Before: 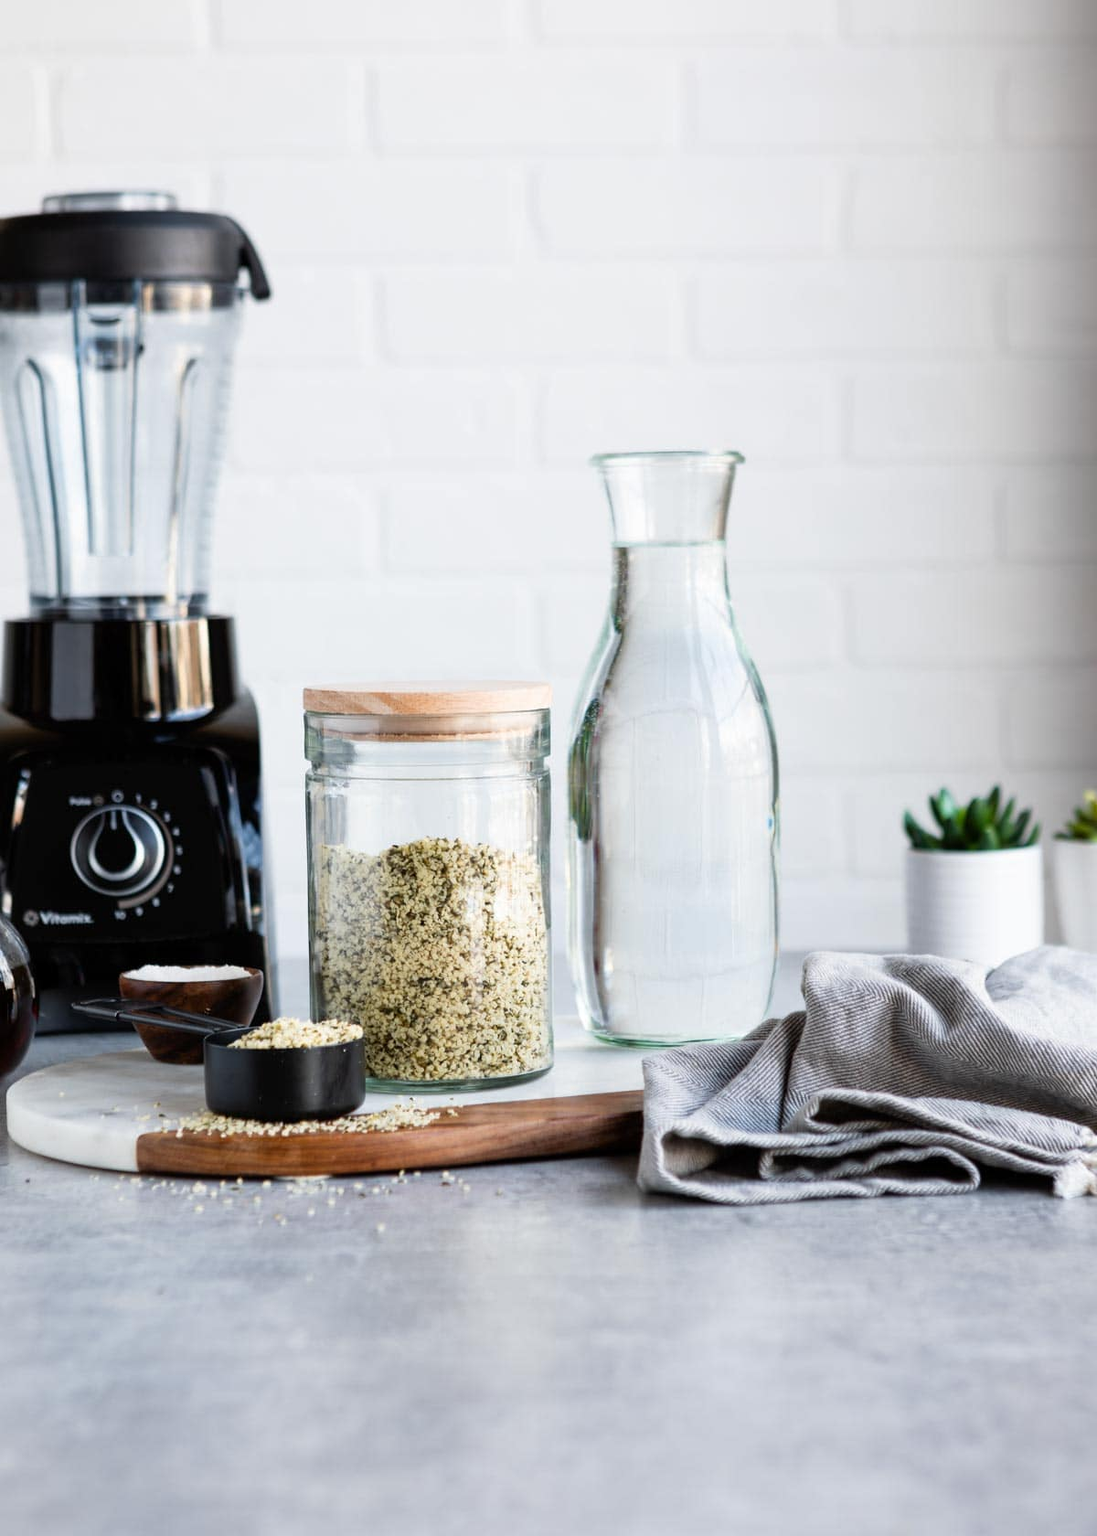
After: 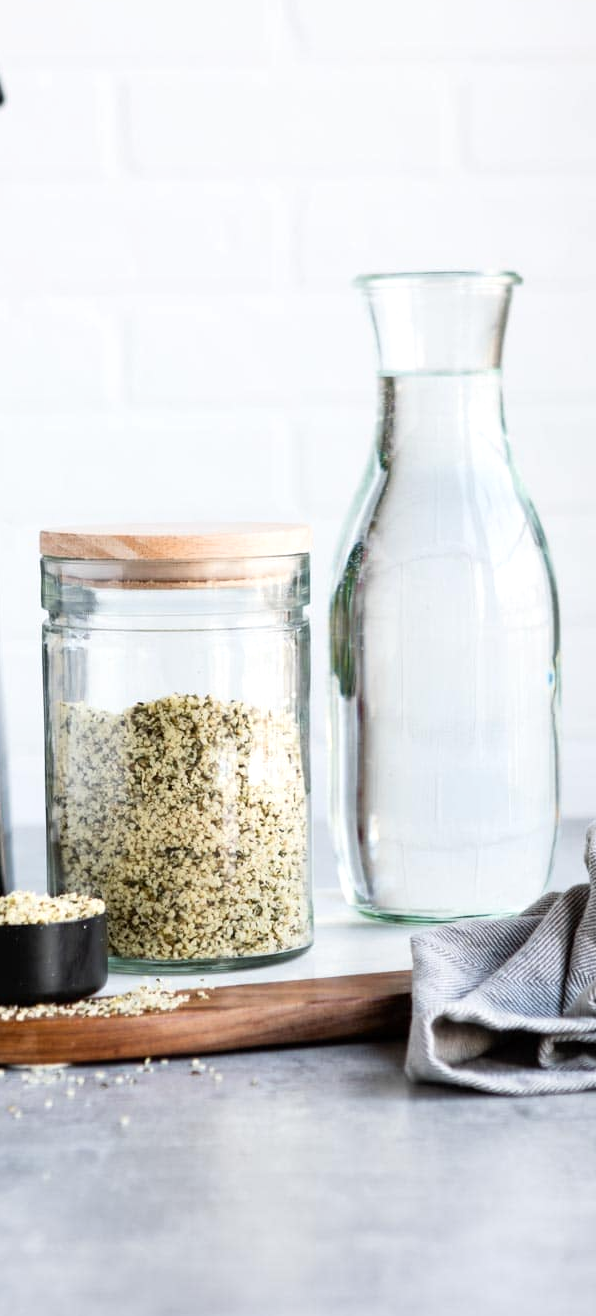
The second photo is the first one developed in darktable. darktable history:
crop and rotate: angle 0.013°, left 24.328%, top 13.255%, right 25.978%, bottom 8.378%
shadows and highlights: shadows -11.27, white point adjustment 3.89, highlights 26.98
